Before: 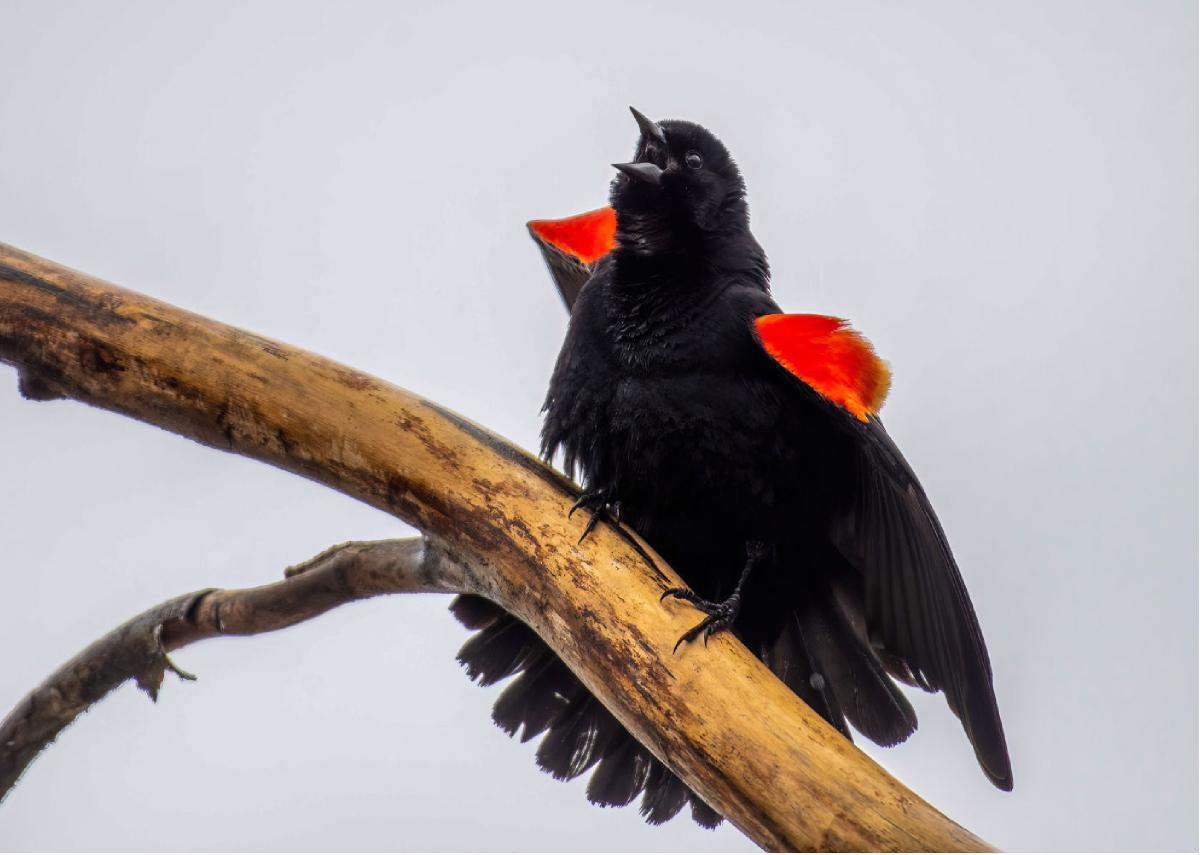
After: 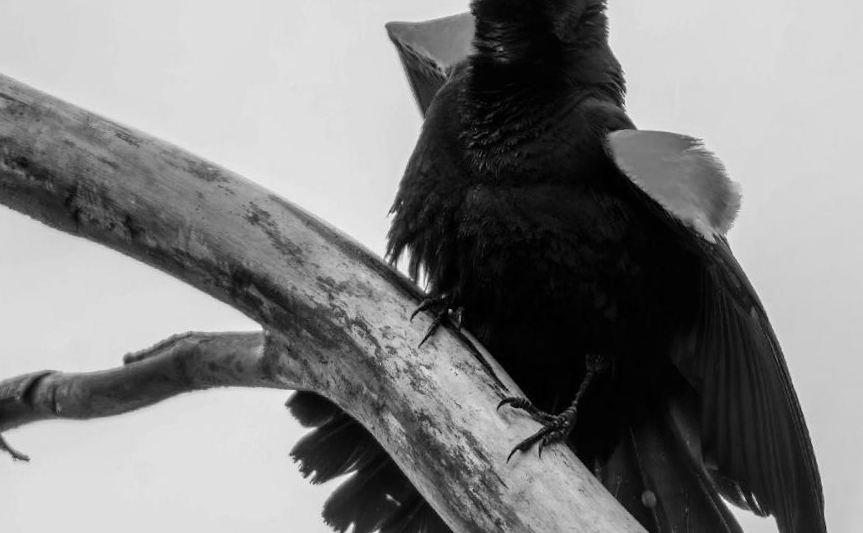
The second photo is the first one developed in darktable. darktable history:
monochrome: on, module defaults
crop and rotate: angle -3.37°, left 9.79%, top 20.73%, right 12.42%, bottom 11.82%
